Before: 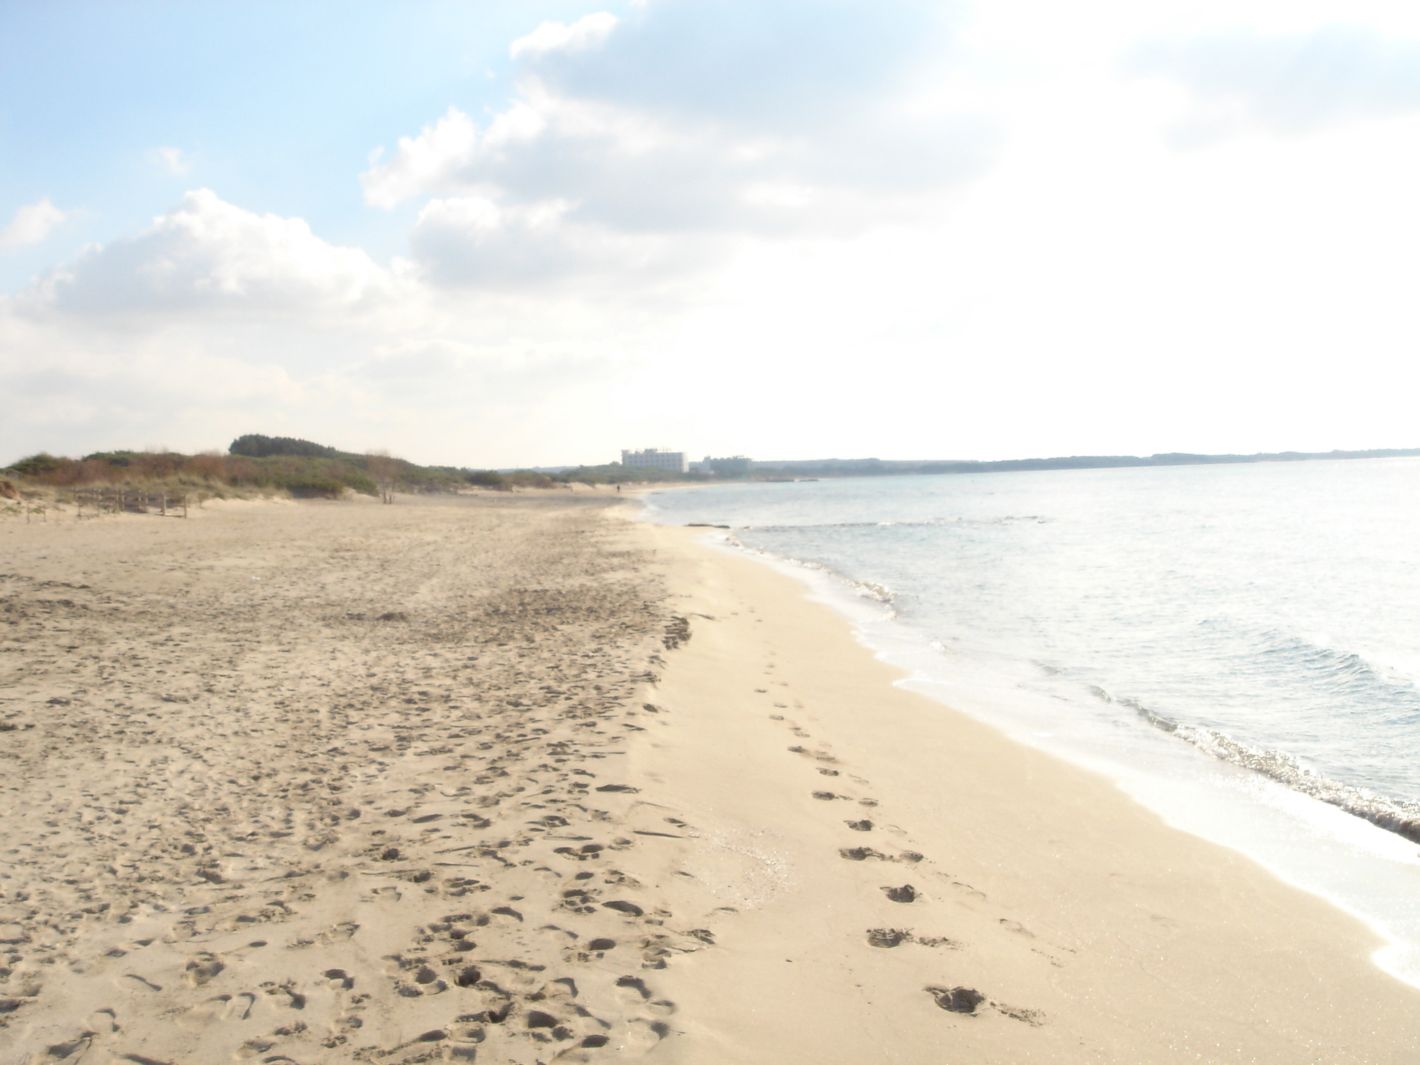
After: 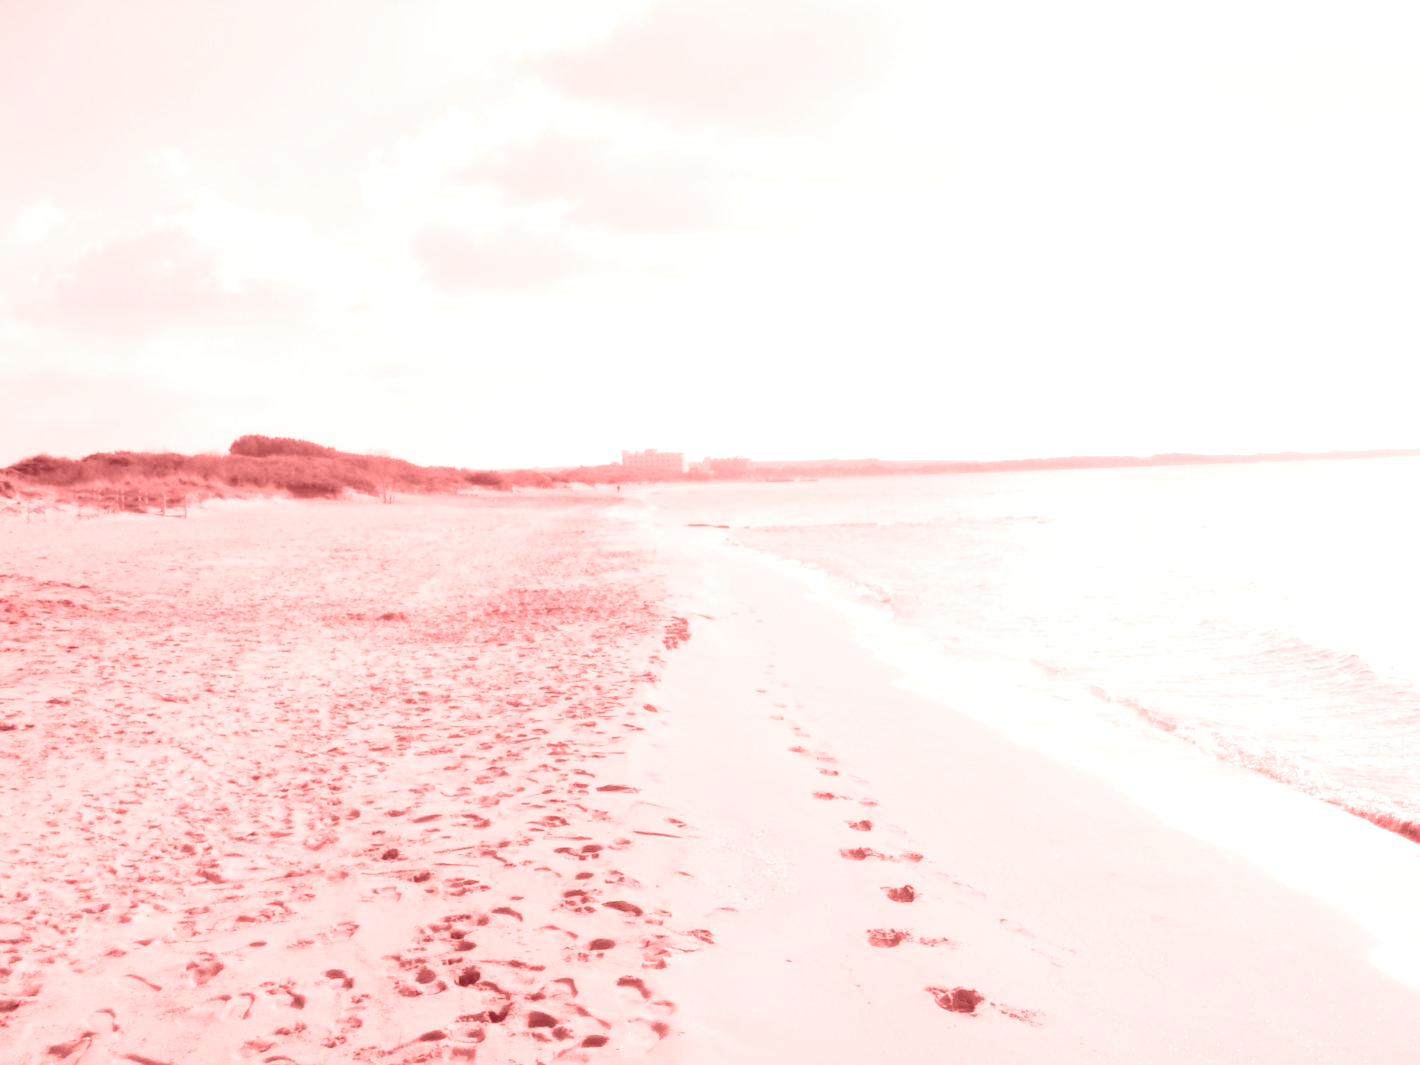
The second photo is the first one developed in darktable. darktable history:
color balance rgb: linear chroma grading › shadows -3%, linear chroma grading › highlights -4%
tone curve: curves: ch0 [(0, 0) (0.003, 0.077) (0.011, 0.079) (0.025, 0.085) (0.044, 0.095) (0.069, 0.109) (0.1, 0.124) (0.136, 0.142) (0.177, 0.169) (0.224, 0.207) (0.277, 0.267) (0.335, 0.347) (0.399, 0.442) (0.468, 0.54) (0.543, 0.635) (0.623, 0.726) (0.709, 0.813) (0.801, 0.882) (0.898, 0.934) (1, 1)], preserve colors none
colorize: saturation 60%, source mix 100%
